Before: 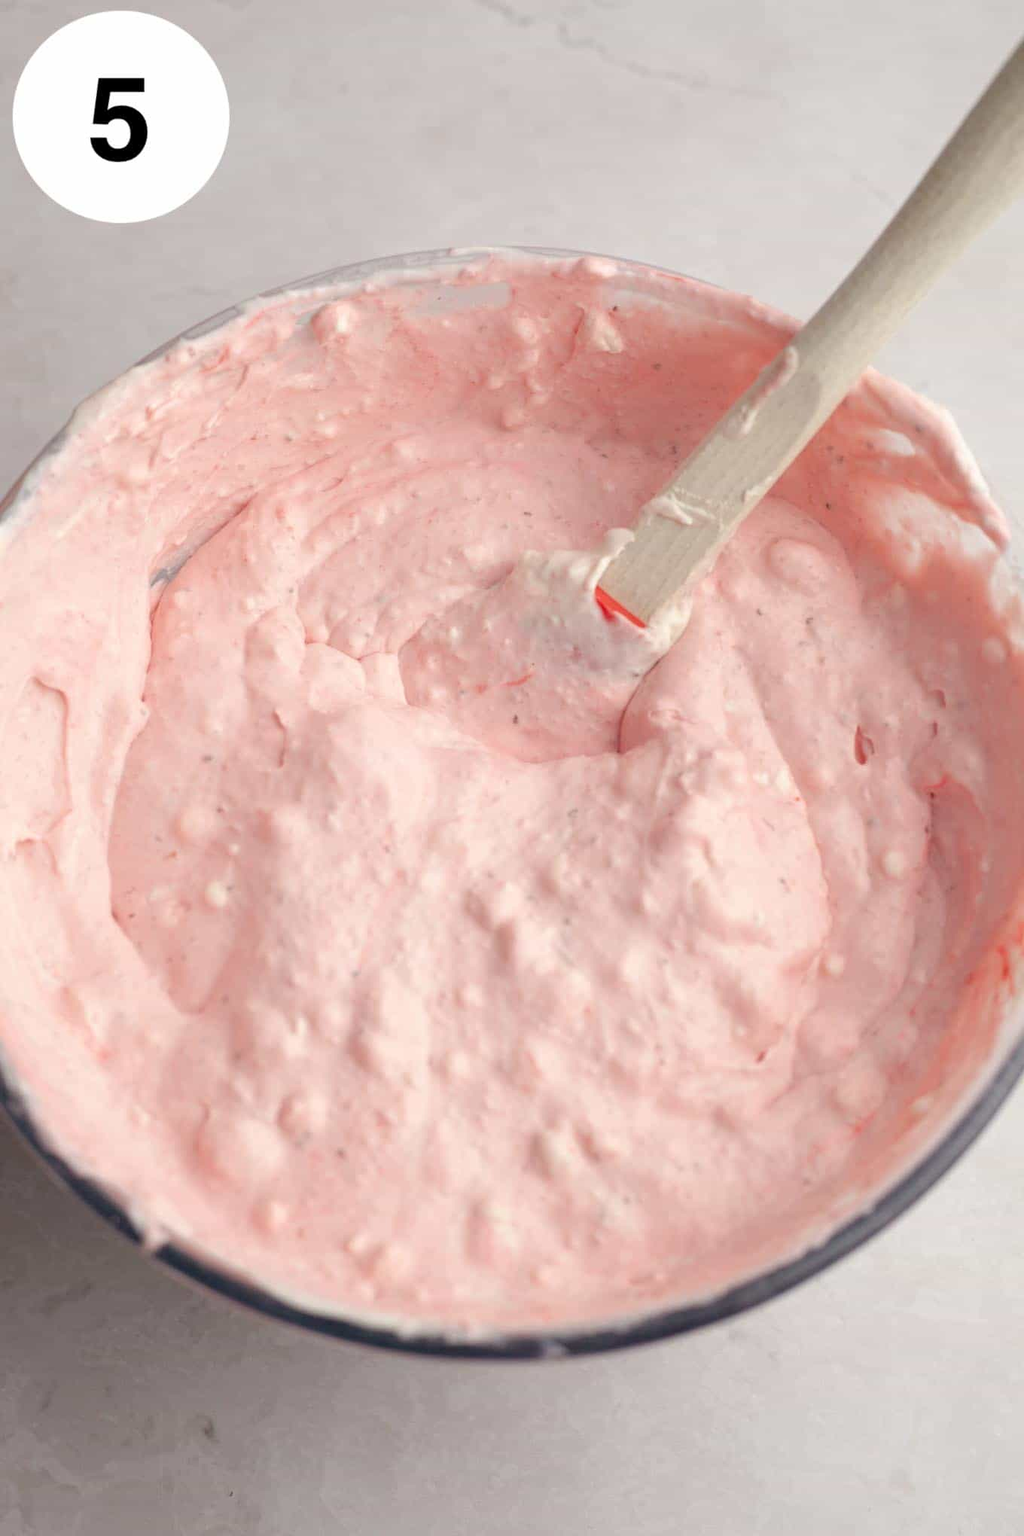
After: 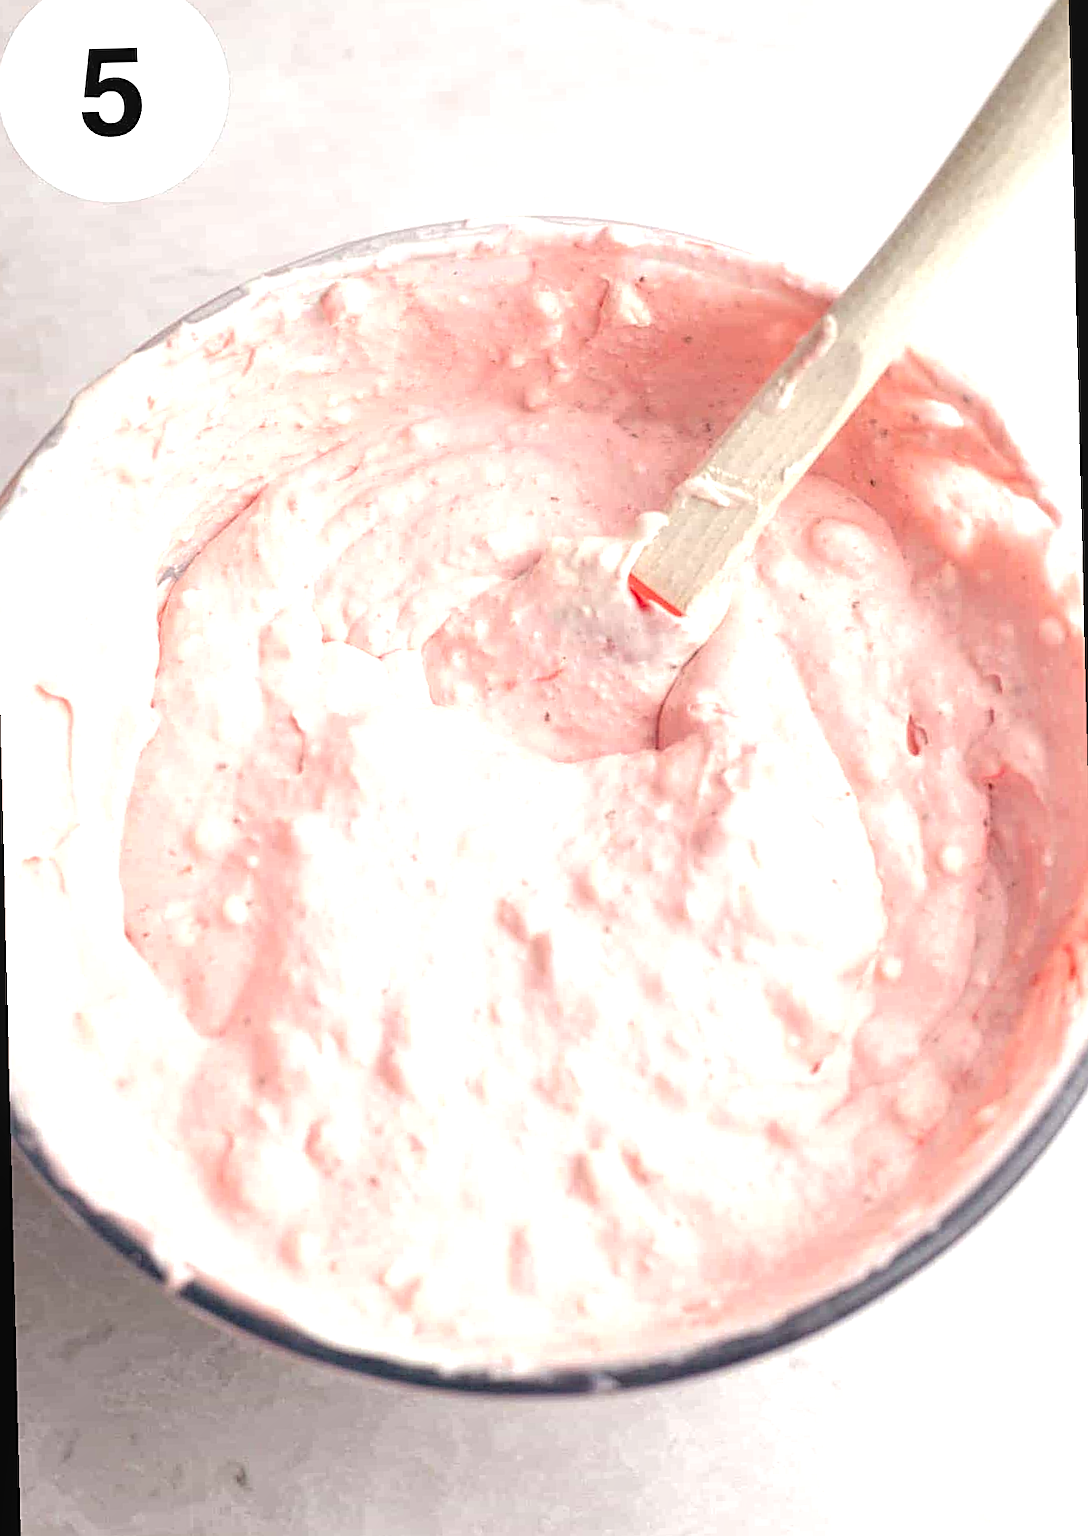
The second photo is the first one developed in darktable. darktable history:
rotate and perspective: rotation -1.42°, crop left 0.016, crop right 0.984, crop top 0.035, crop bottom 0.965
sharpen: on, module defaults
exposure: exposure 0.766 EV, compensate highlight preservation false
local contrast: highlights 99%, shadows 86%, detail 160%, midtone range 0.2
